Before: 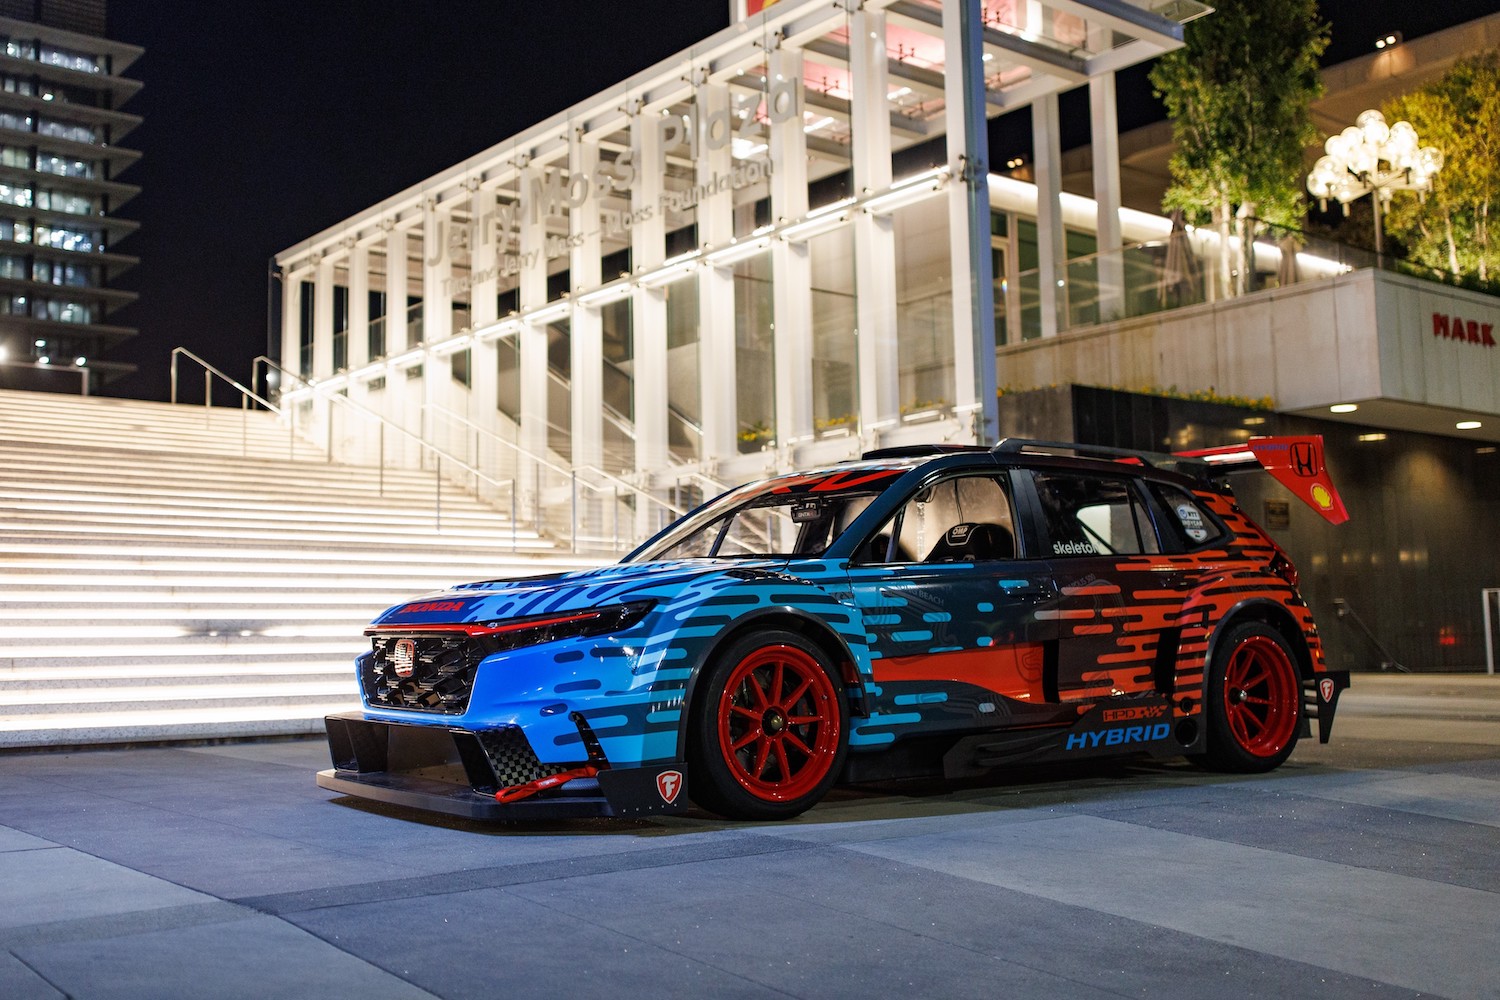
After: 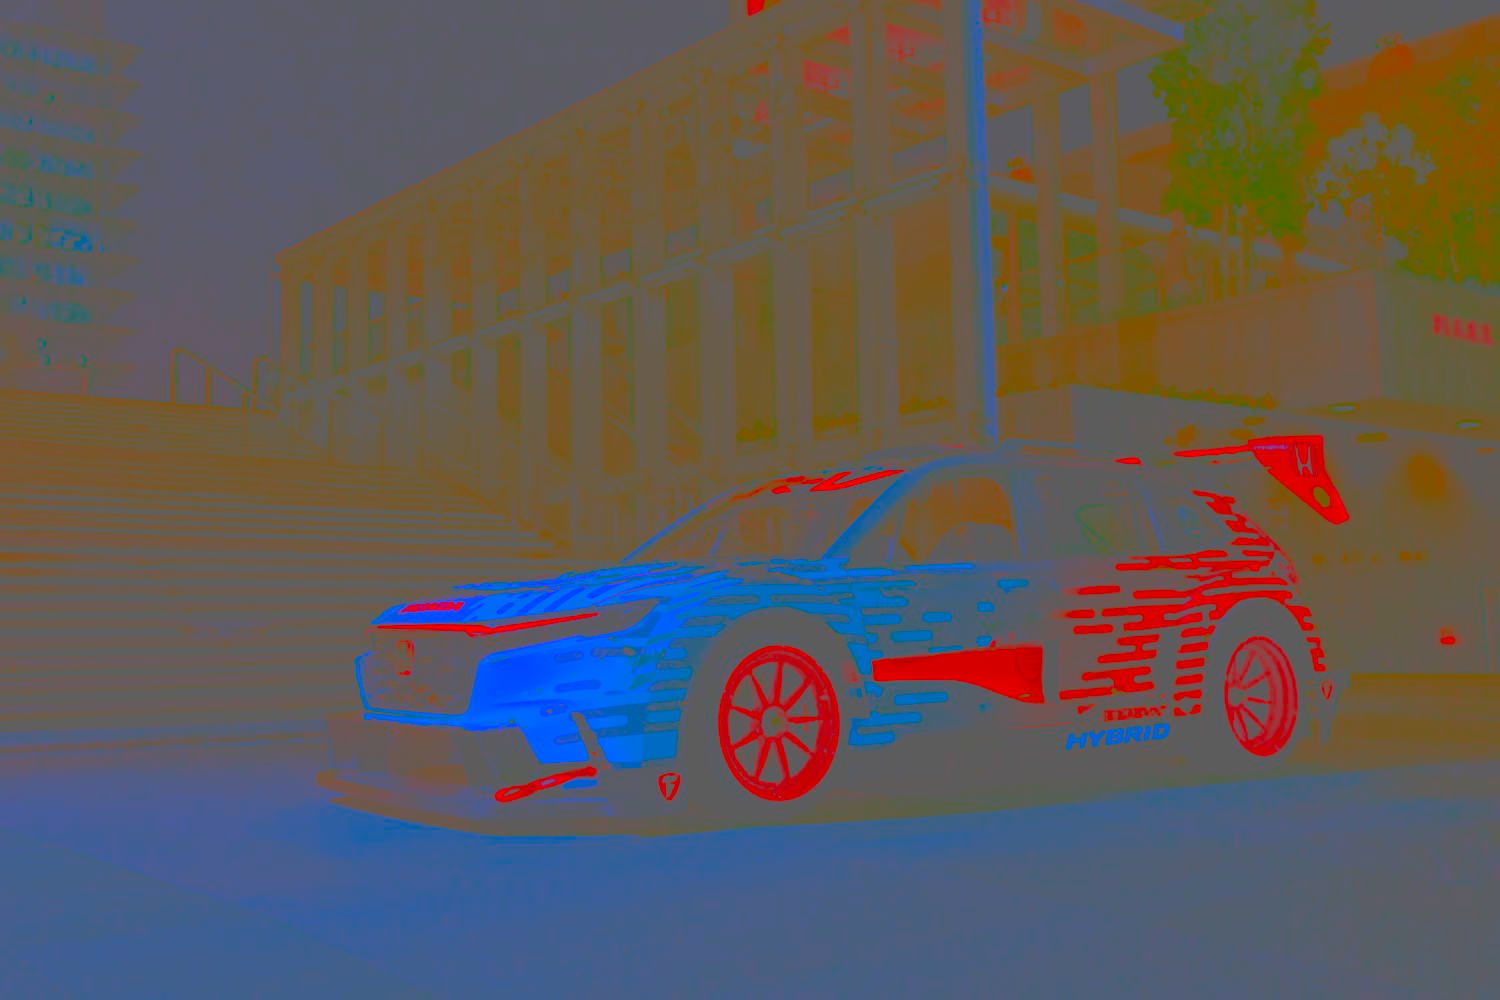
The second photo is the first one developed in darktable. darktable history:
contrast brightness saturation: contrast -0.988, brightness -0.167, saturation 0.751
